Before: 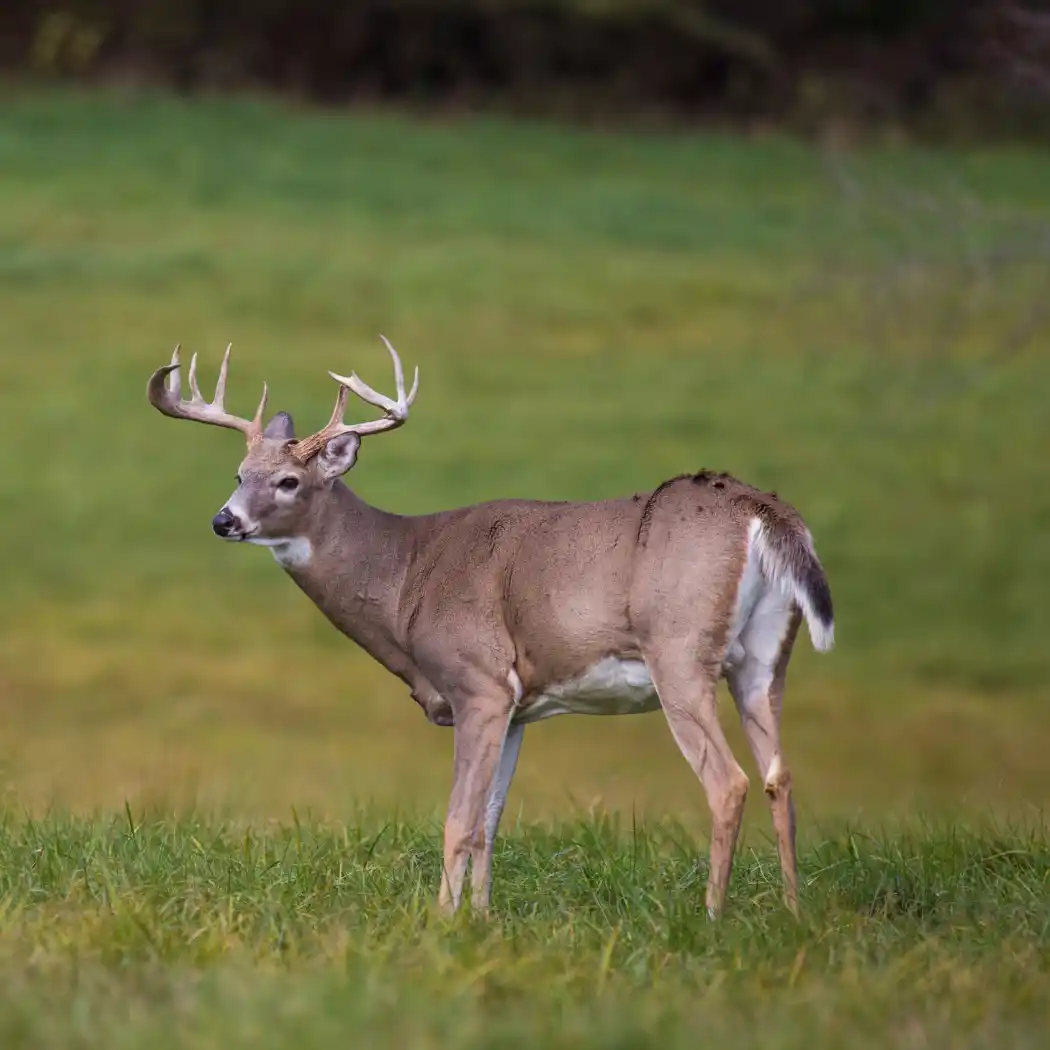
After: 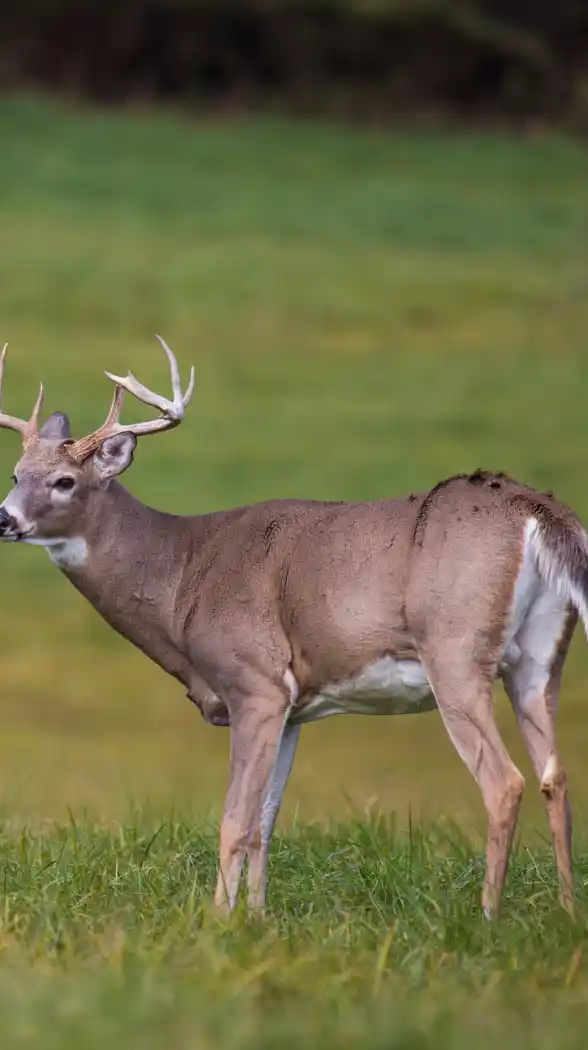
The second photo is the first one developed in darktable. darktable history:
crop: left 21.409%, right 22.566%
